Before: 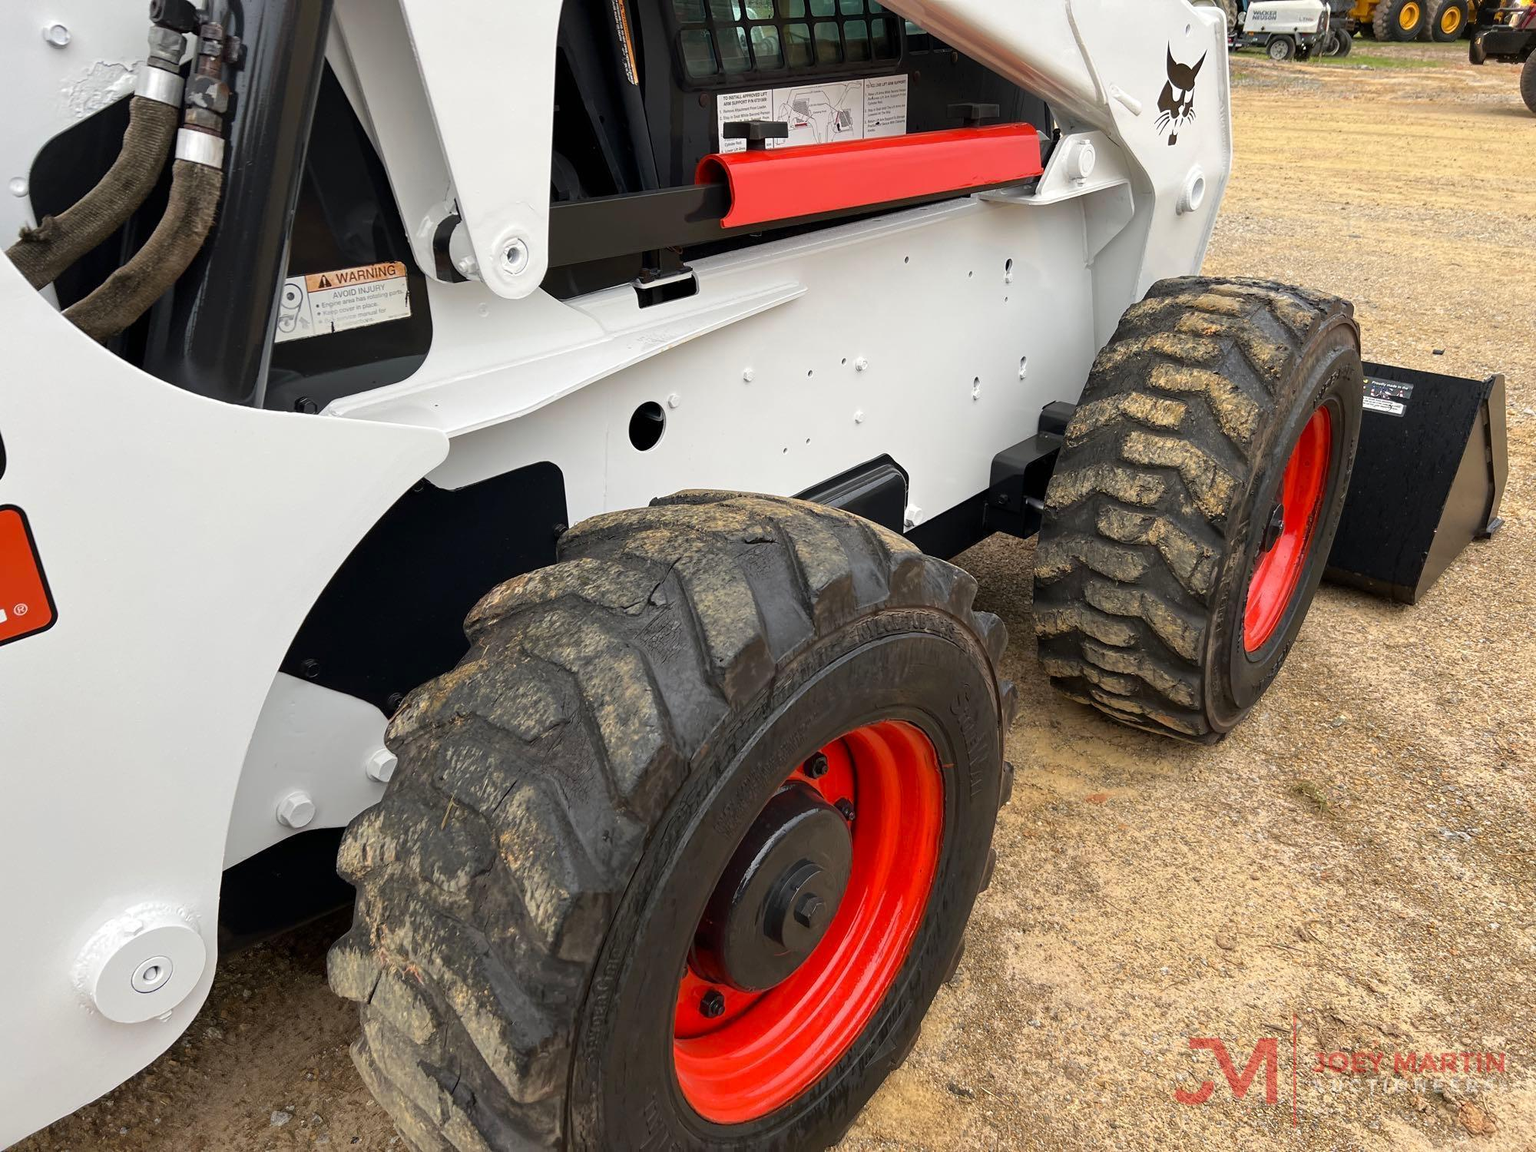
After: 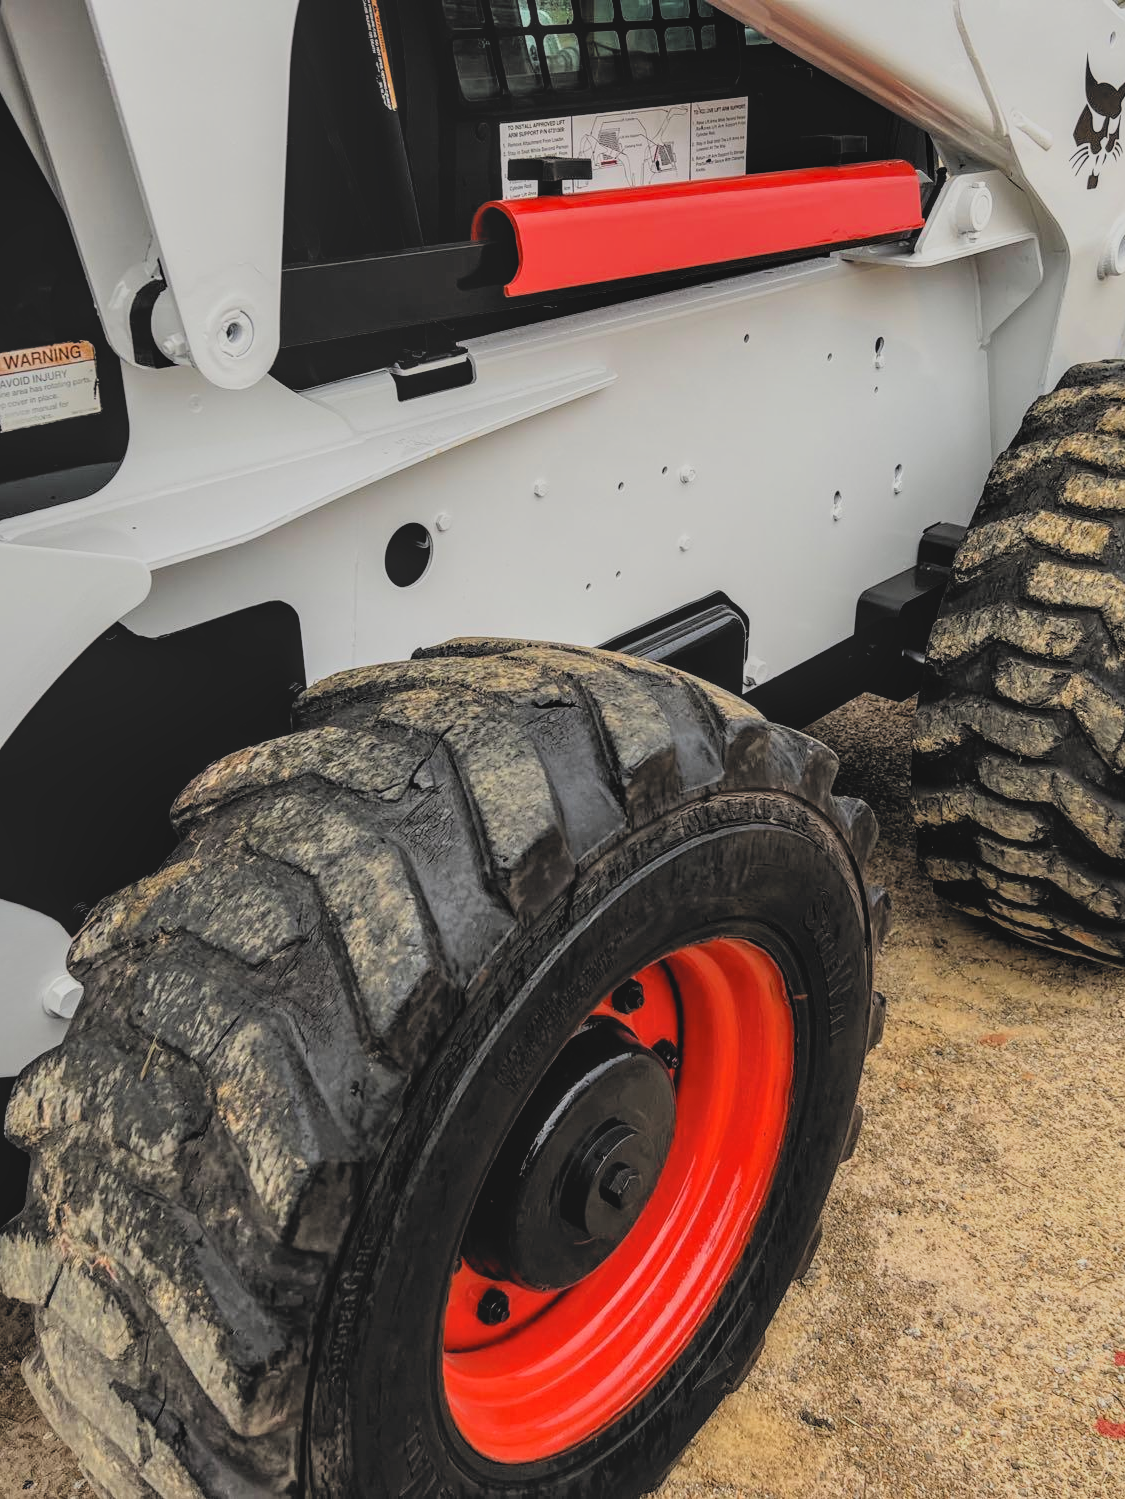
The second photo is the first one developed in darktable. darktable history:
crop: left 21.711%, right 21.99%, bottom 0.009%
filmic rgb: black relative exposure -5.14 EV, white relative exposure 3.97 EV, hardness 2.9, contrast 1.301, highlights saturation mix -29%, color science v6 (2022)
local contrast: highlights 22%, detail 150%
contrast brightness saturation: contrast -0.278
